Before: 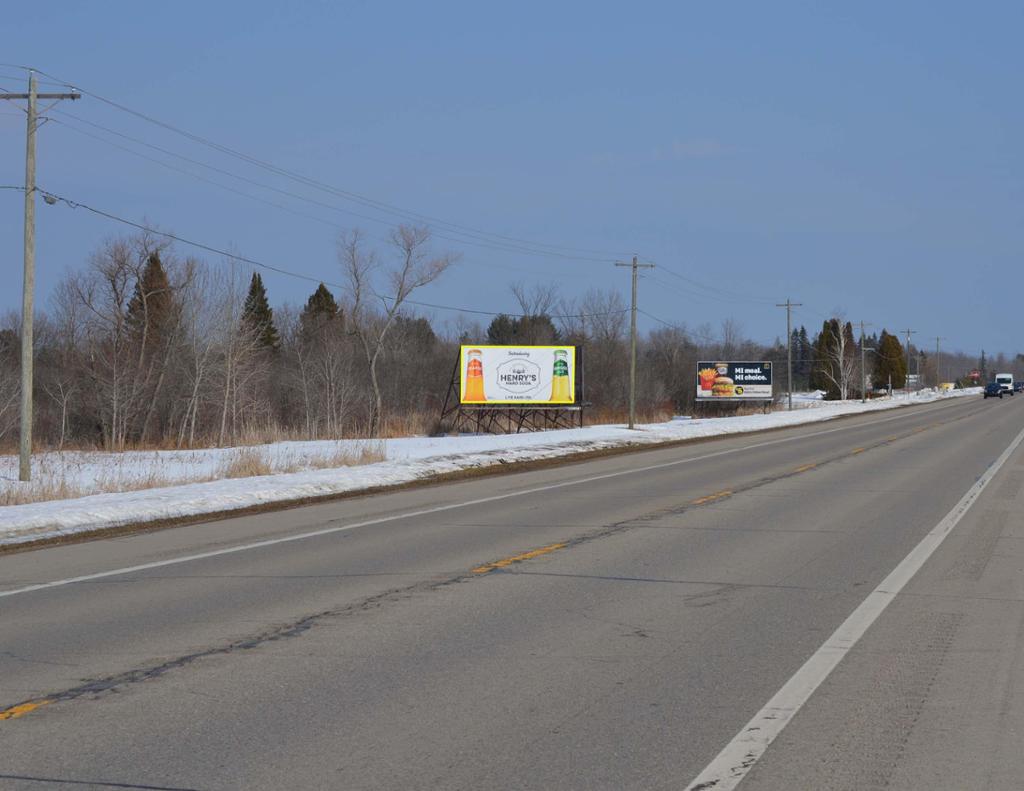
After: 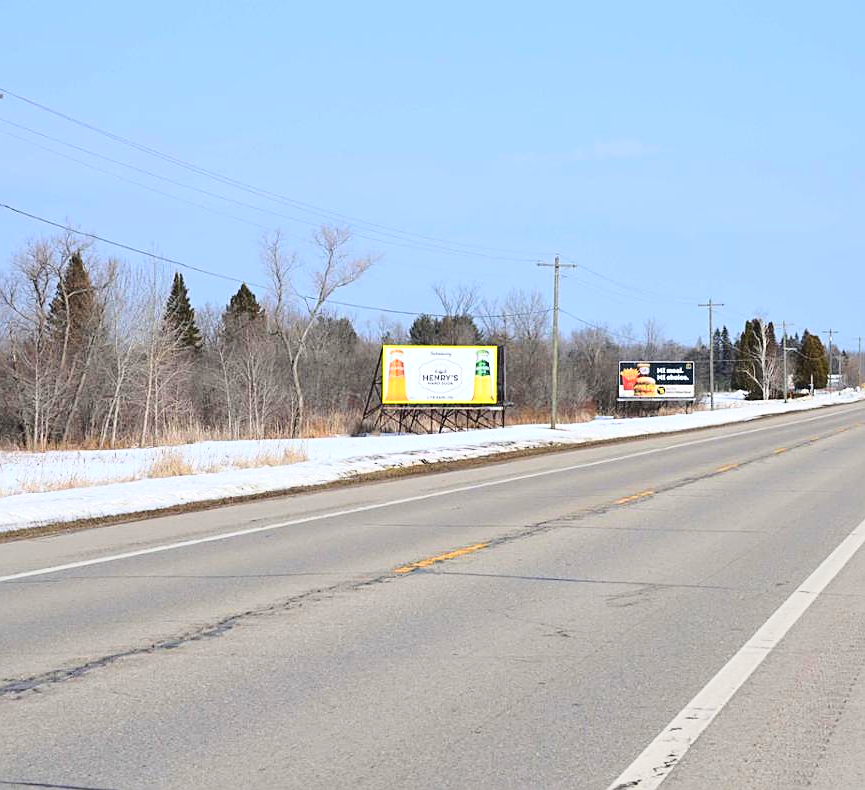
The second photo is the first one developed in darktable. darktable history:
sharpen: on, module defaults
crop: left 7.631%, right 7.815%
exposure: black level correction 0.001, exposure 0.5 EV, compensate exposure bias true, compensate highlight preservation false
base curve: curves: ch0 [(0, 0) (0.028, 0.03) (0.121, 0.232) (0.46, 0.748) (0.859, 0.968) (1, 1)]
